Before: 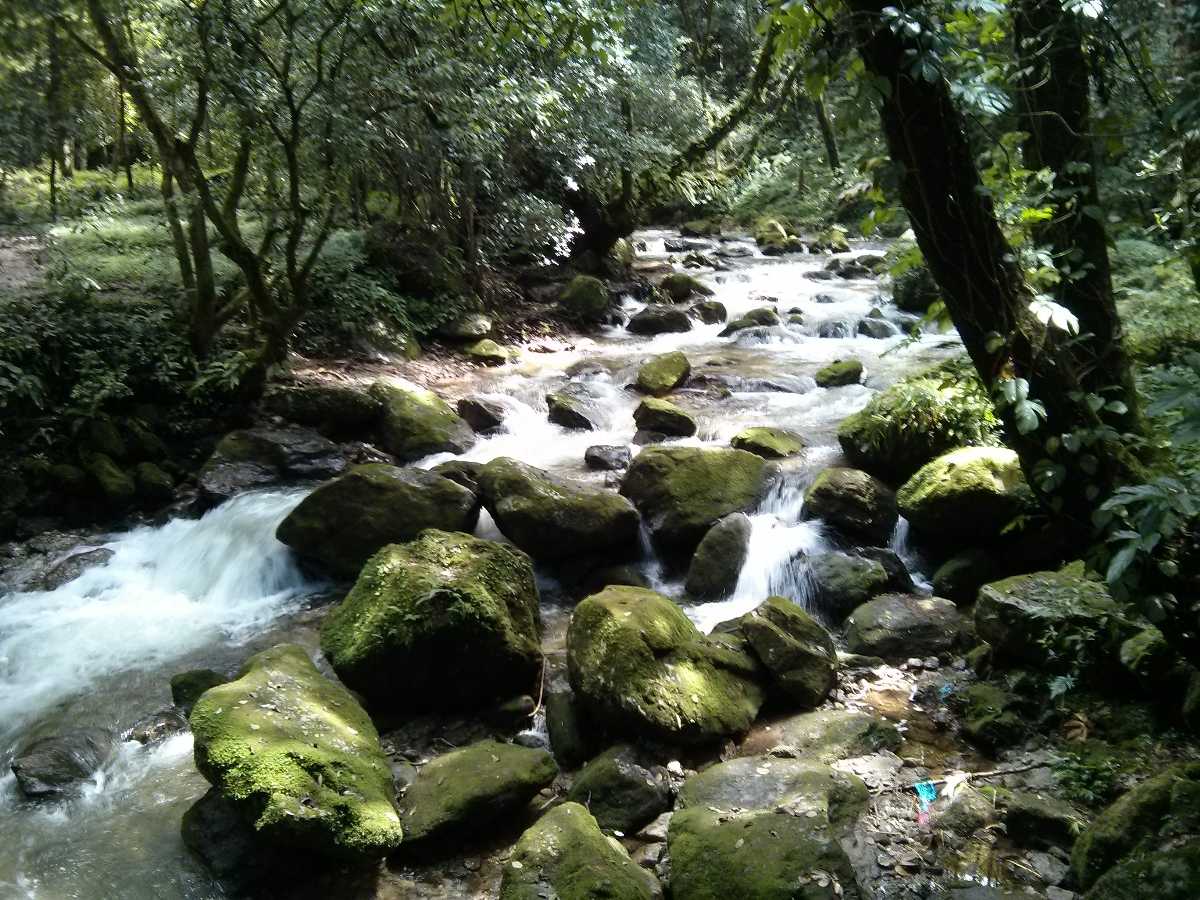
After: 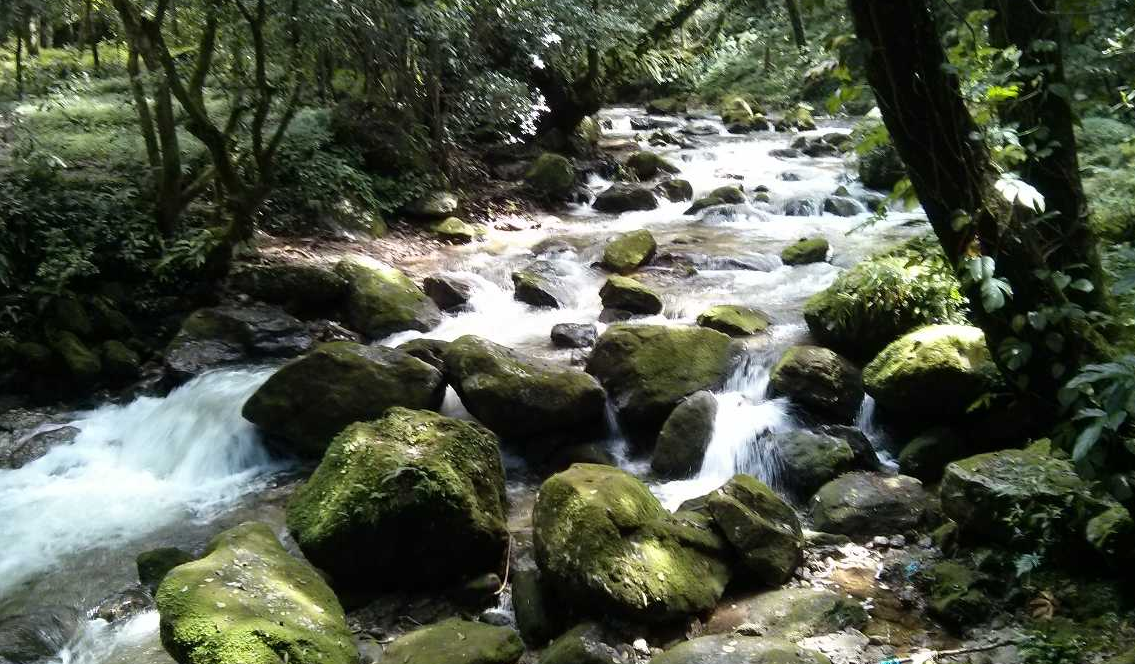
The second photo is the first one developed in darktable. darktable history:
crop and rotate: left 2.852%, top 13.56%, right 2.527%, bottom 12.593%
